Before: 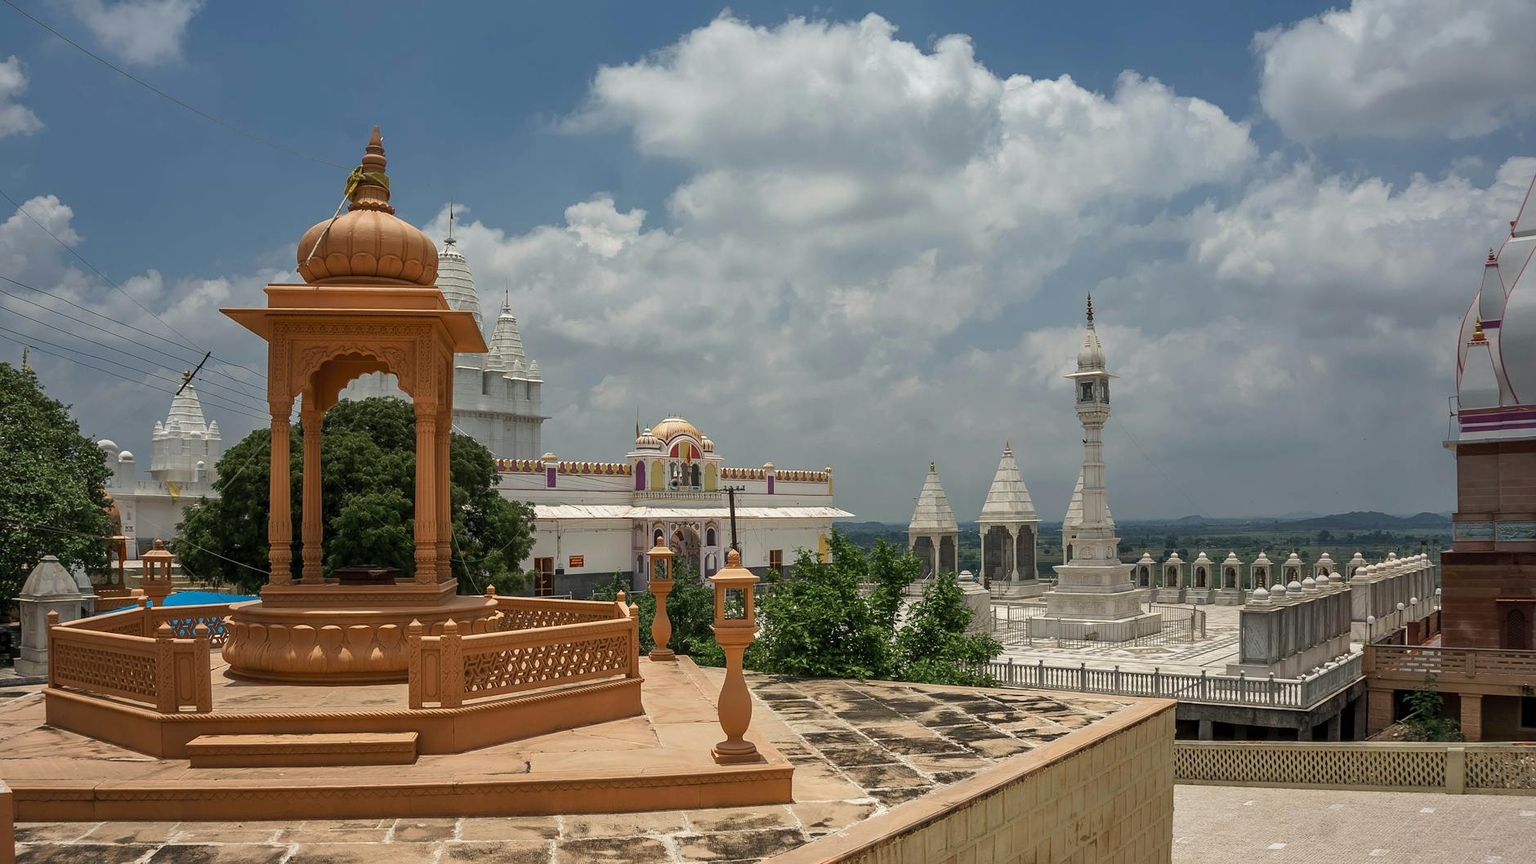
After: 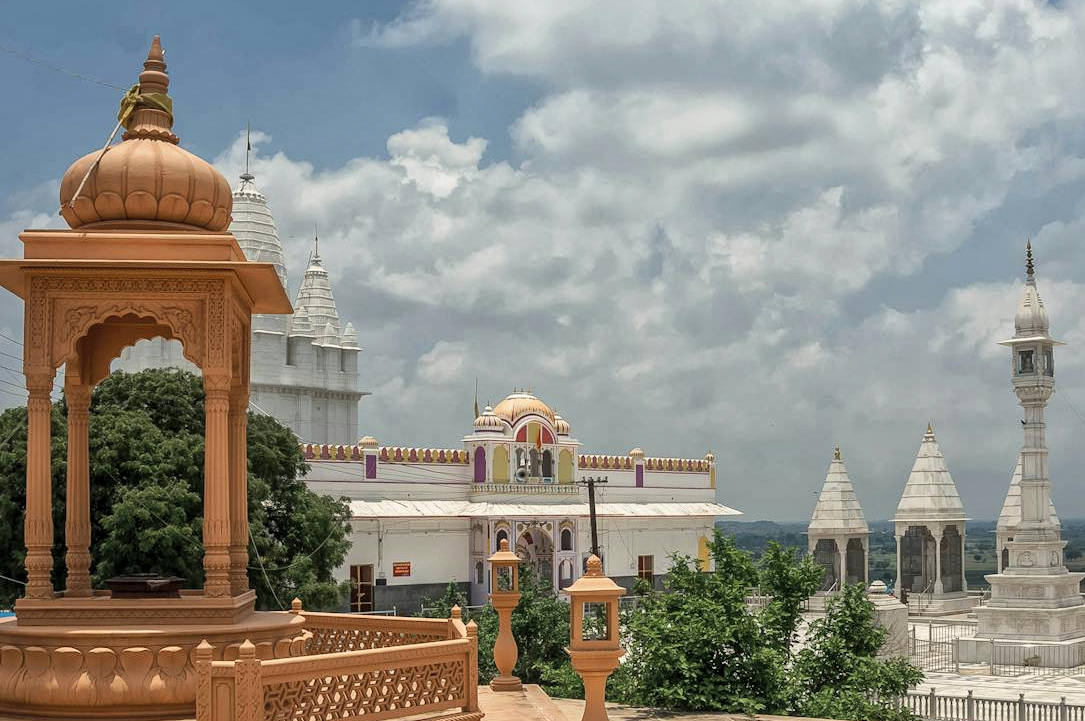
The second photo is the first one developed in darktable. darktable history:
global tonemap: drago (1, 100), detail 1
crop: left 16.202%, top 11.208%, right 26.045%, bottom 20.557%
